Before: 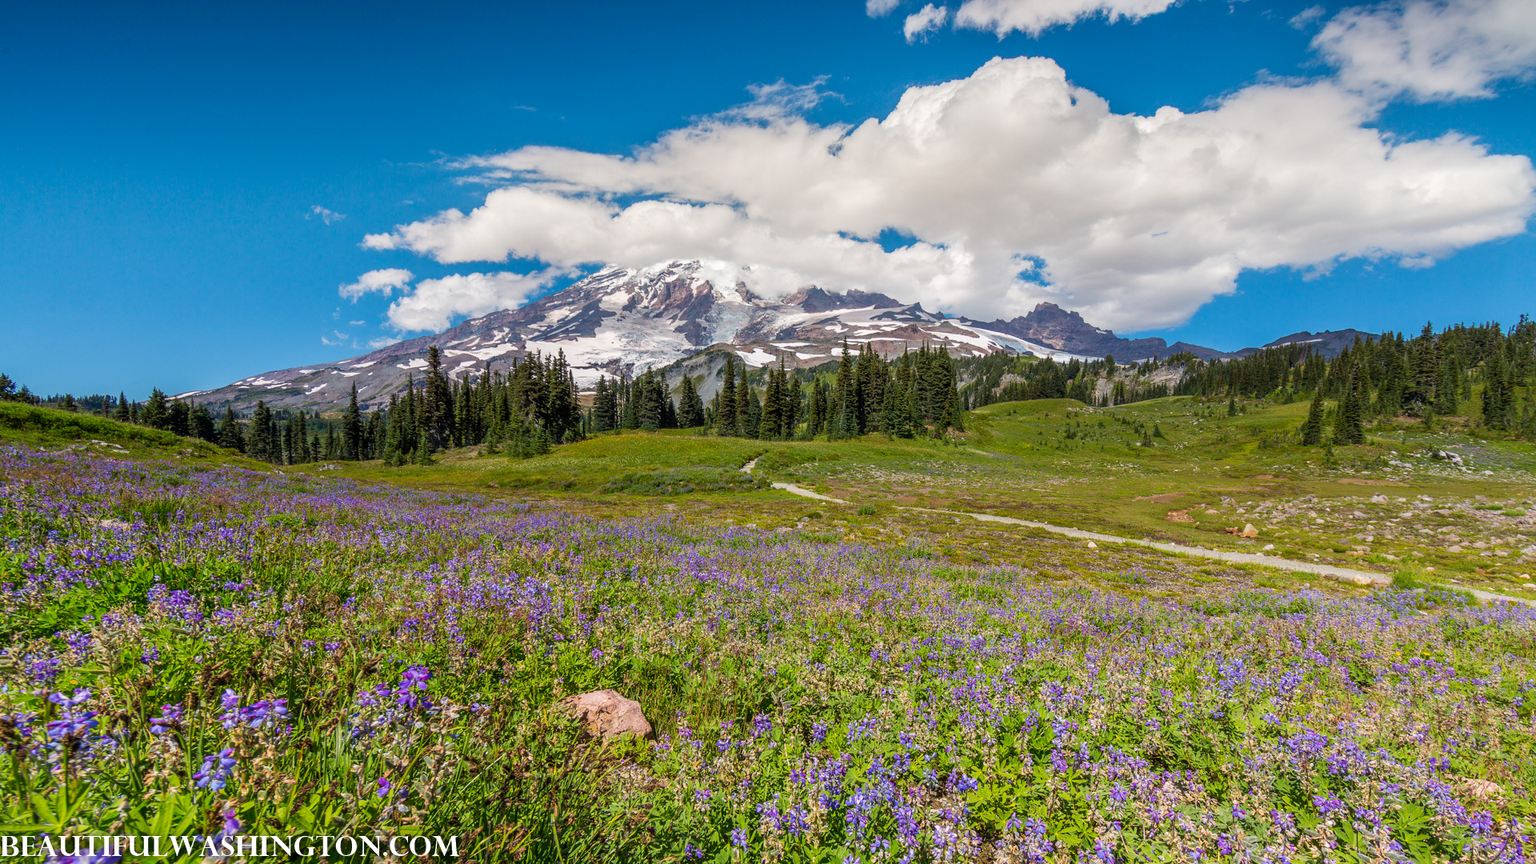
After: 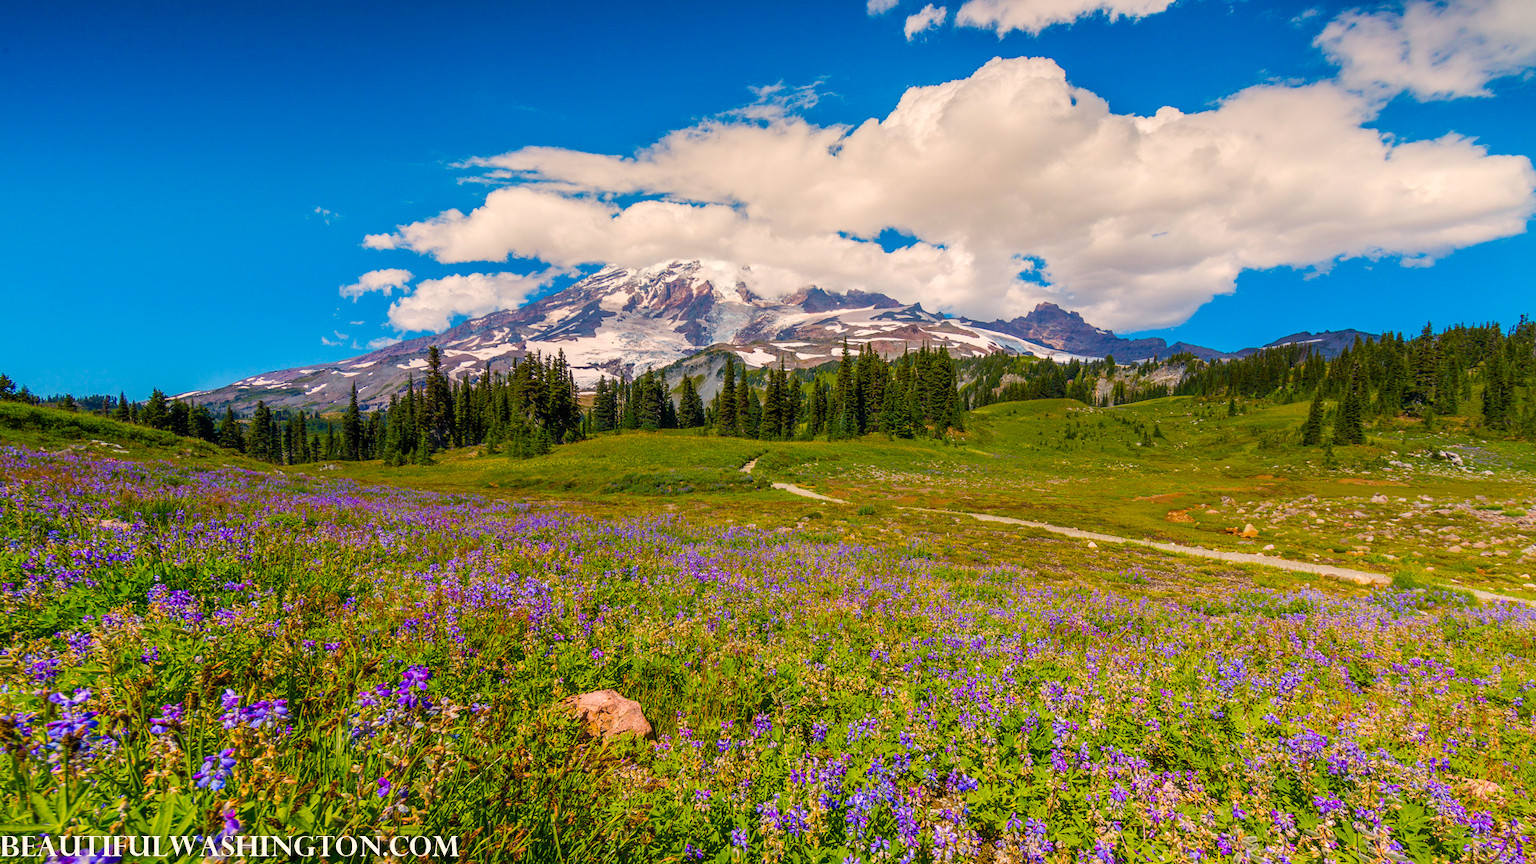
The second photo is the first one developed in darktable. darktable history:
color balance rgb: highlights gain › chroma 3.026%, highlights gain › hue 60.17°, perceptual saturation grading › global saturation 37.076%, perceptual saturation grading › shadows 36.148%, global vibrance 20%
